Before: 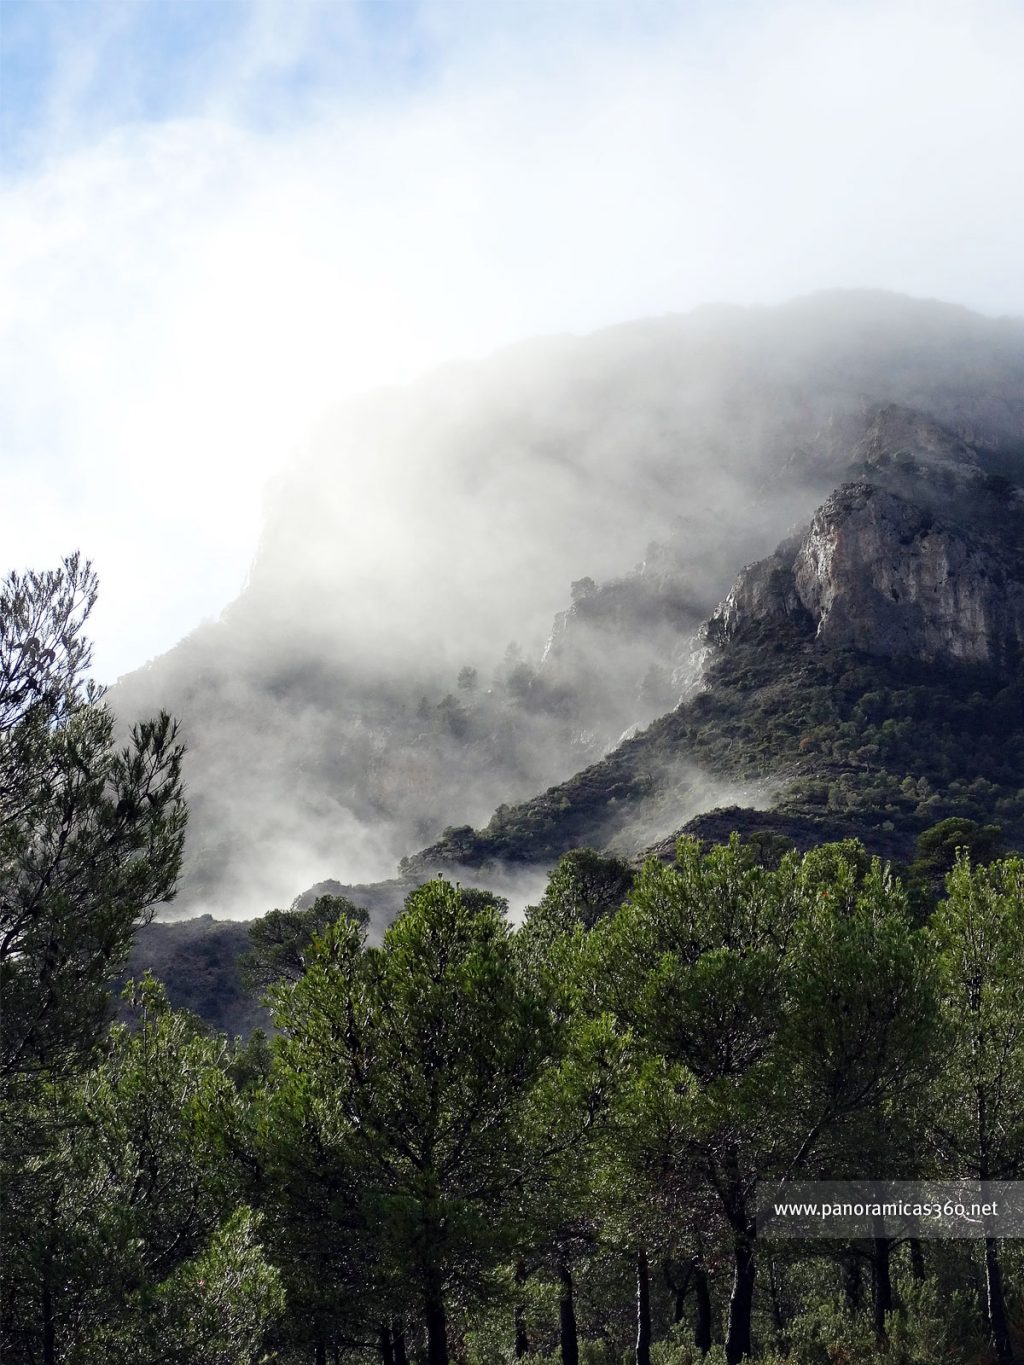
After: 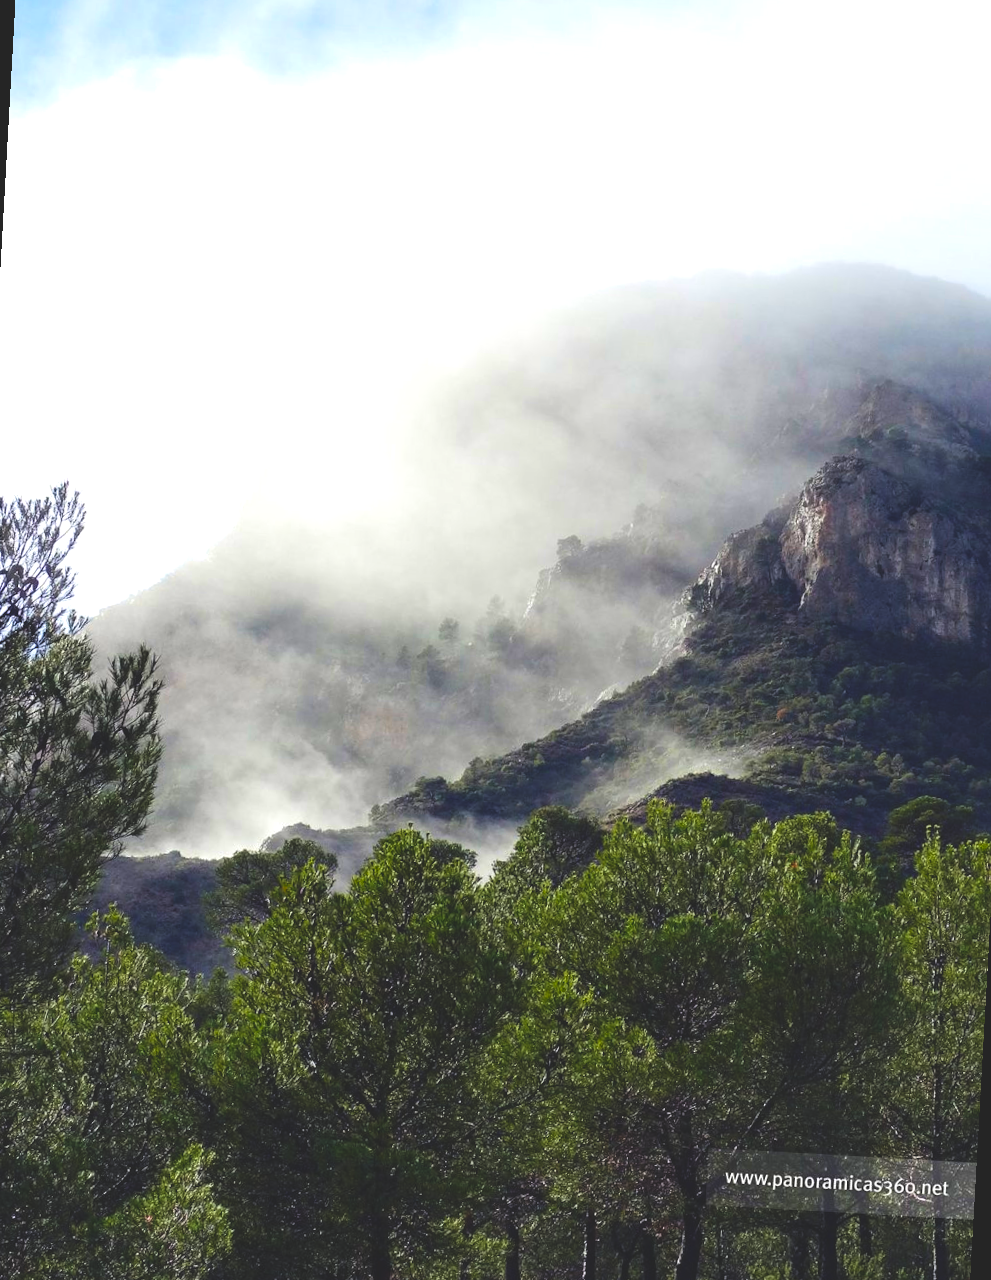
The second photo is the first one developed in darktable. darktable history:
color balance rgb: highlights gain › luminance 17.329%, global offset › luminance 1.968%, perceptual saturation grading › global saturation 30.181%, global vibrance 25.119%
crop and rotate: angle -3.22°, left 5.179%, top 5.201%, right 4.633%, bottom 4.628%
velvia: on, module defaults
